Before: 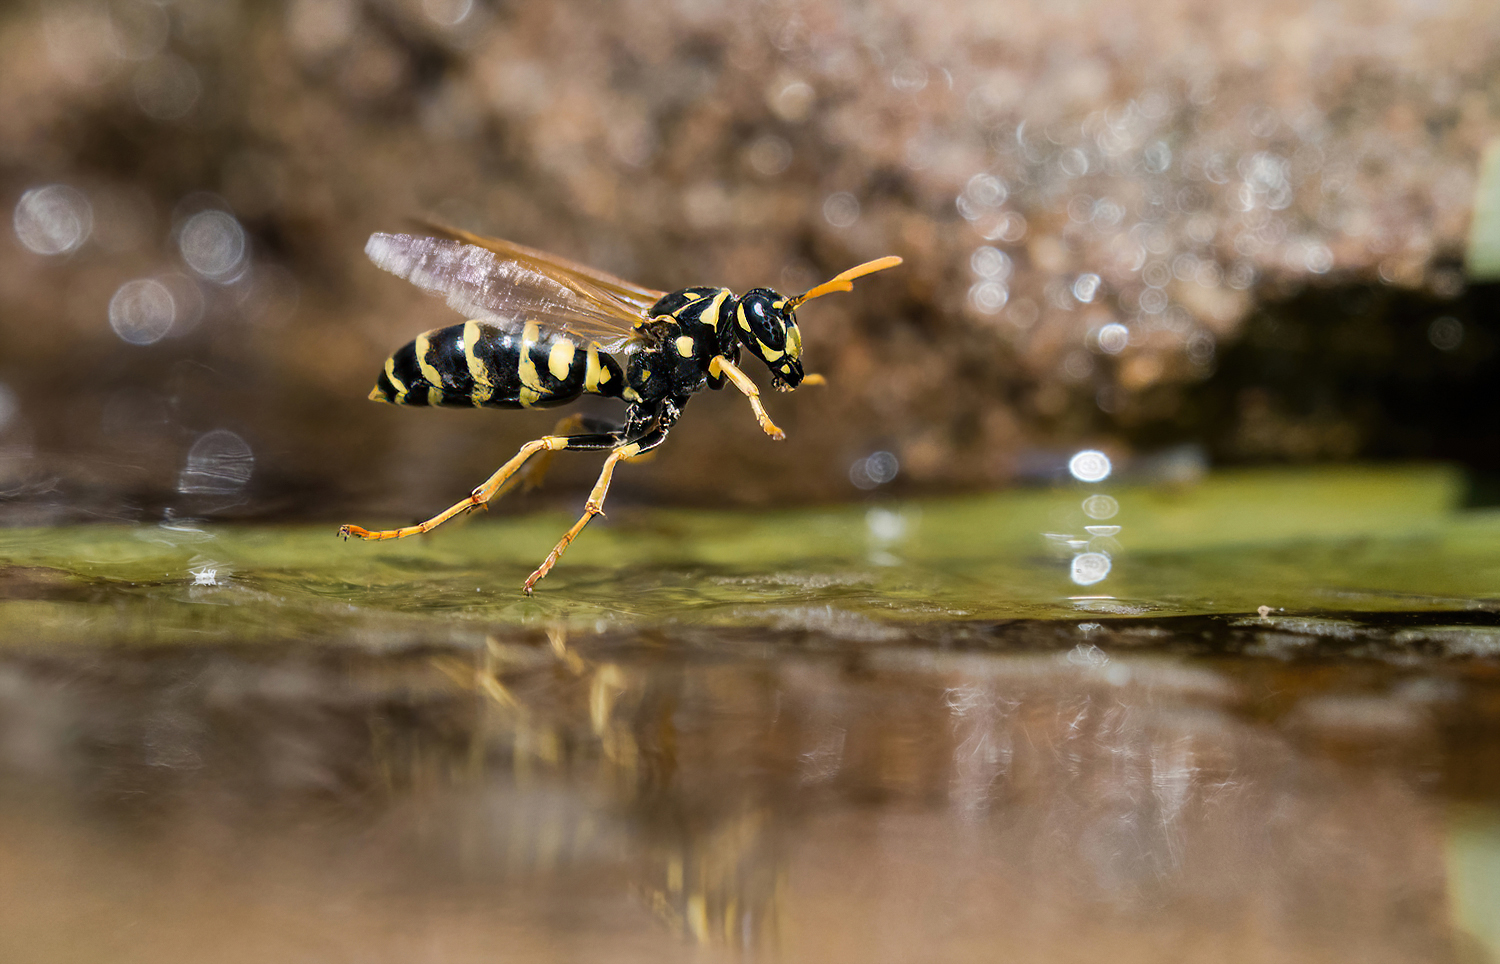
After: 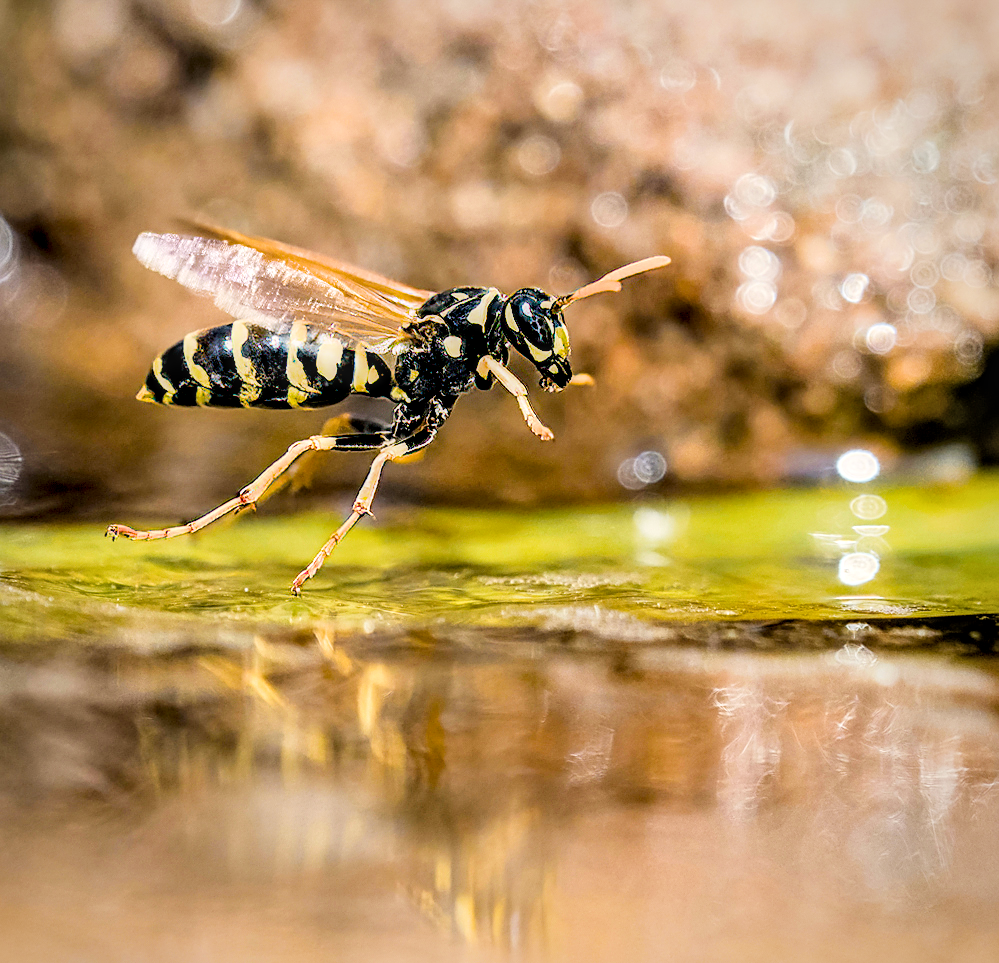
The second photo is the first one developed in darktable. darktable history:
exposure: exposure 1.51 EV, compensate highlight preservation false
crop and rotate: left 15.547%, right 17.796%
color balance rgb: highlights gain › chroma 2.043%, highlights gain › hue 73.19°, global offset › luminance -1.416%, perceptual saturation grading › global saturation 19.88%
sharpen: on, module defaults
vignetting: brightness -0.299, saturation -0.062, automatic ratio true, unbound false
filmic rgb: black relative exposure -7.65 EV, white relative exposure 4.56 EV, hardness 3.61, contrast 1.116
local contrast: detail 130%
